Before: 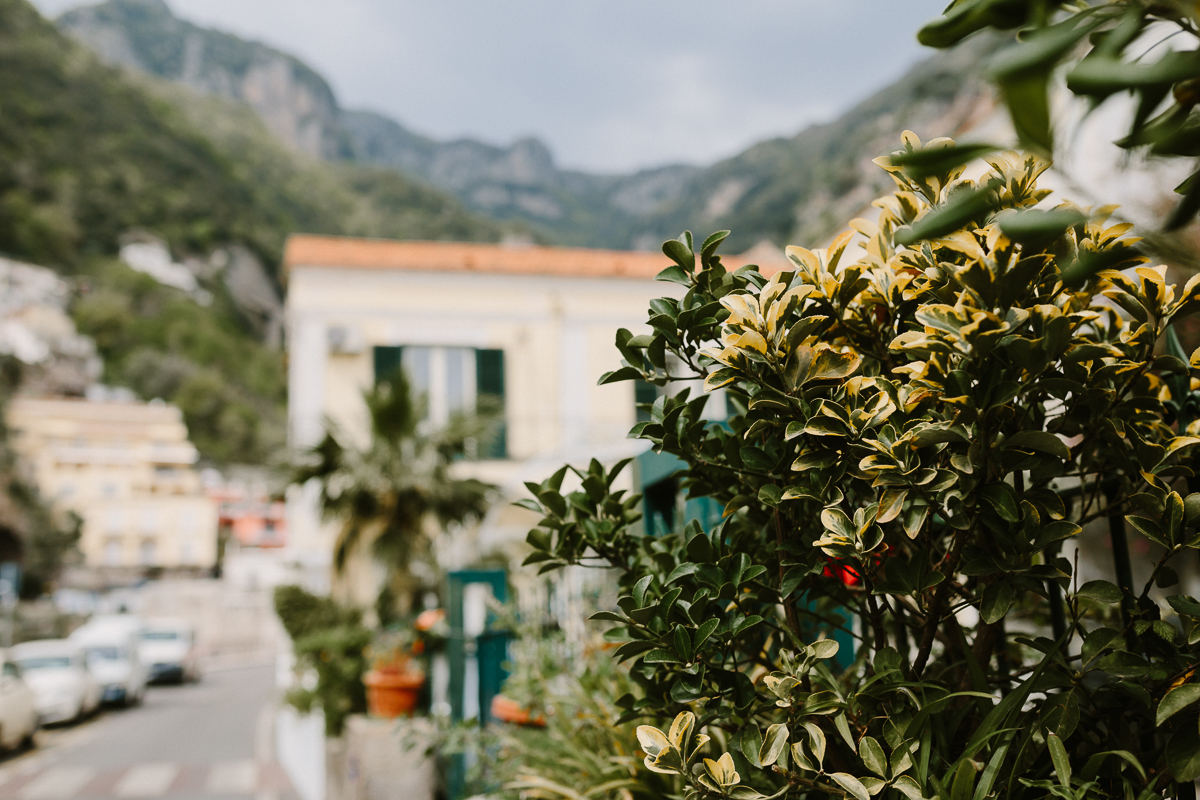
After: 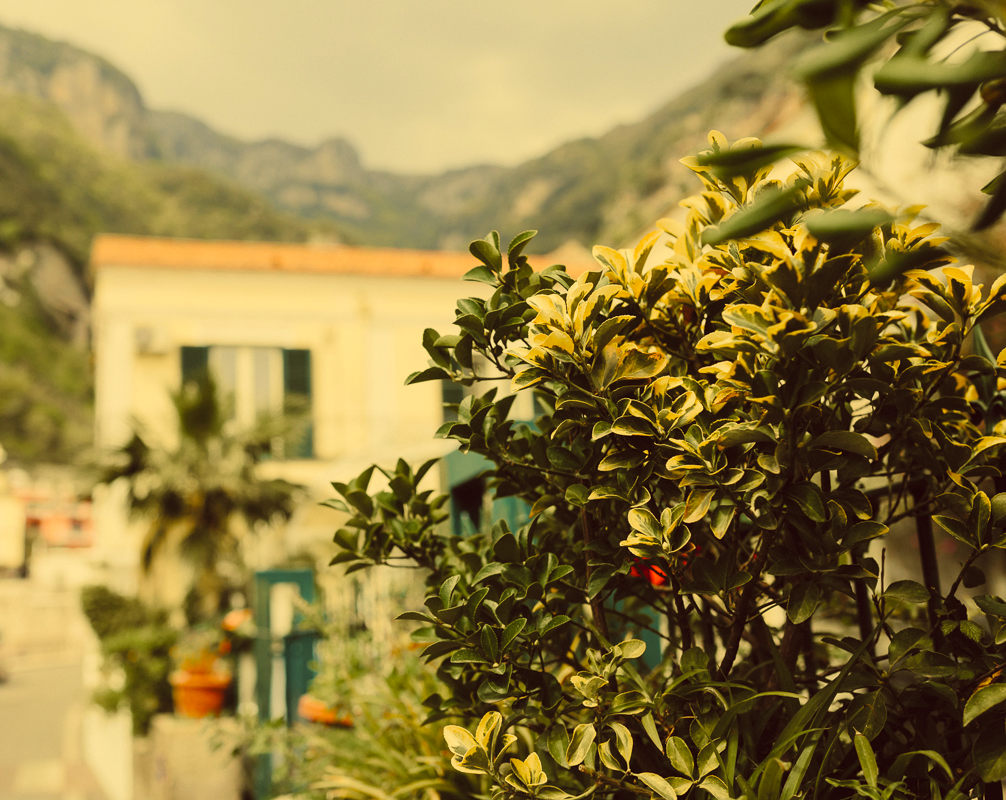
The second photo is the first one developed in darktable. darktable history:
crop: left 16.145%
contrast brightness saturation: brightness 0.13
velvia: on, module defaults
color correction: highlights a* -0.482, highlights b* 40, shadows a* 9.8, shadows b* -0.161
